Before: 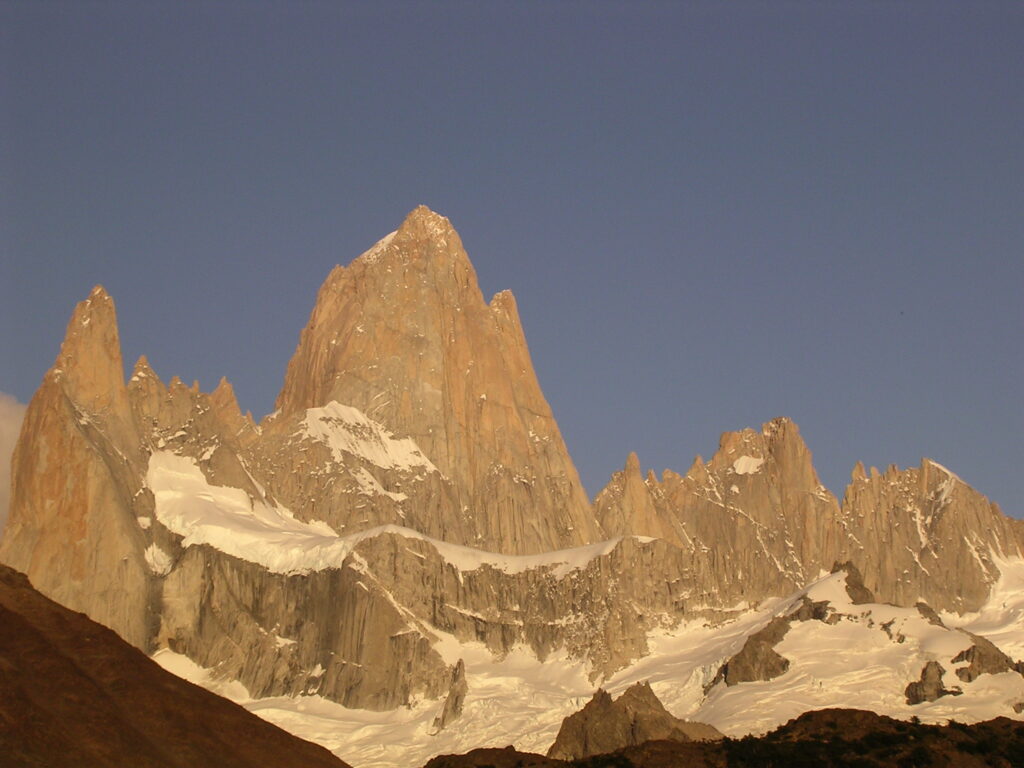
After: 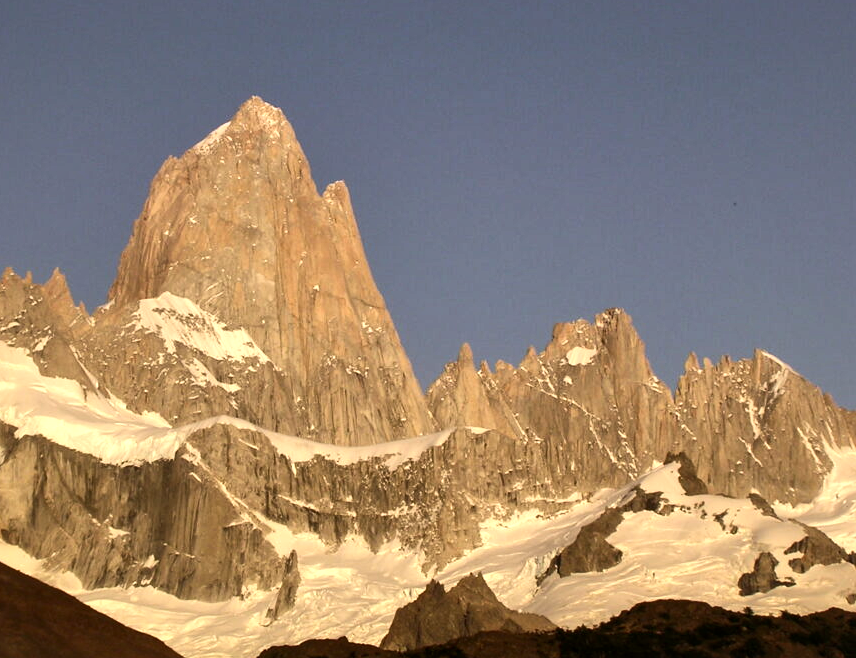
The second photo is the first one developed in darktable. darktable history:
tone equalizer: -8 EV -0.417 EV, -7 EV -0.389 EV, -6 EV -0.333 EV, -5 EV -0.222 EV, -3 EV 0.222 EV, -2 EV 0.333 EV, -1 EV 0.389 EV, +0 EV 0.417 EV, edges refinement/feathering 500, mask exposure compensation -1.57 EV, preserve details no
crop: left 16.315%, top 14.246%
local contrast: mode bilateral grid, contrast 25, coarseness 60, detail 151%, midtone range 0.2
